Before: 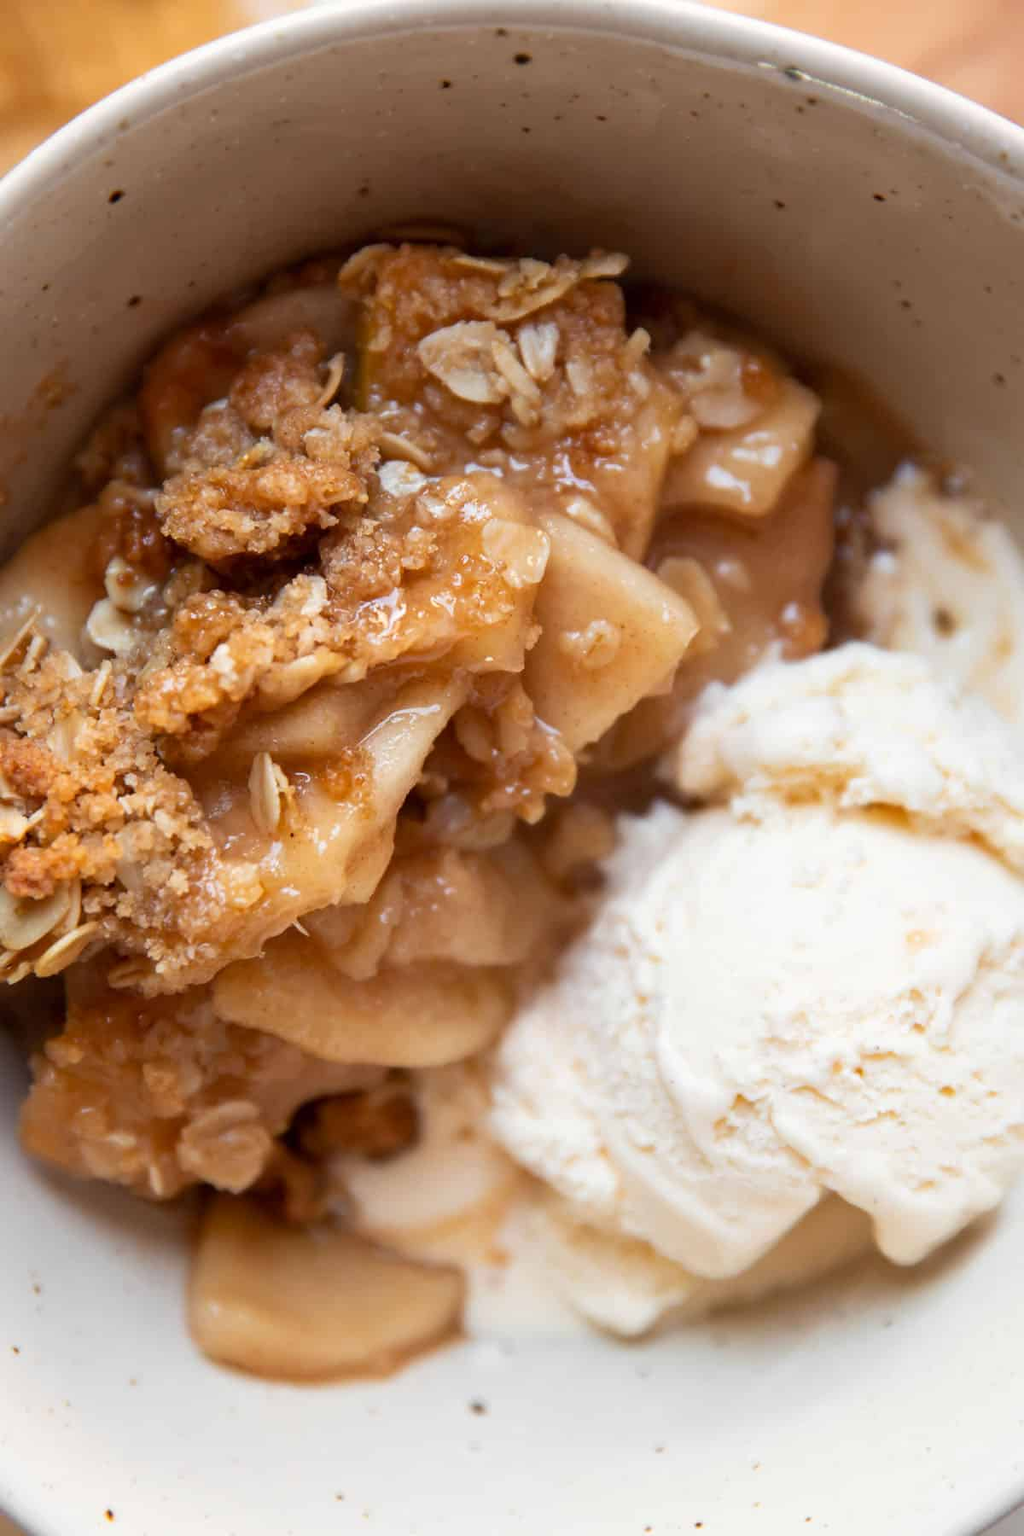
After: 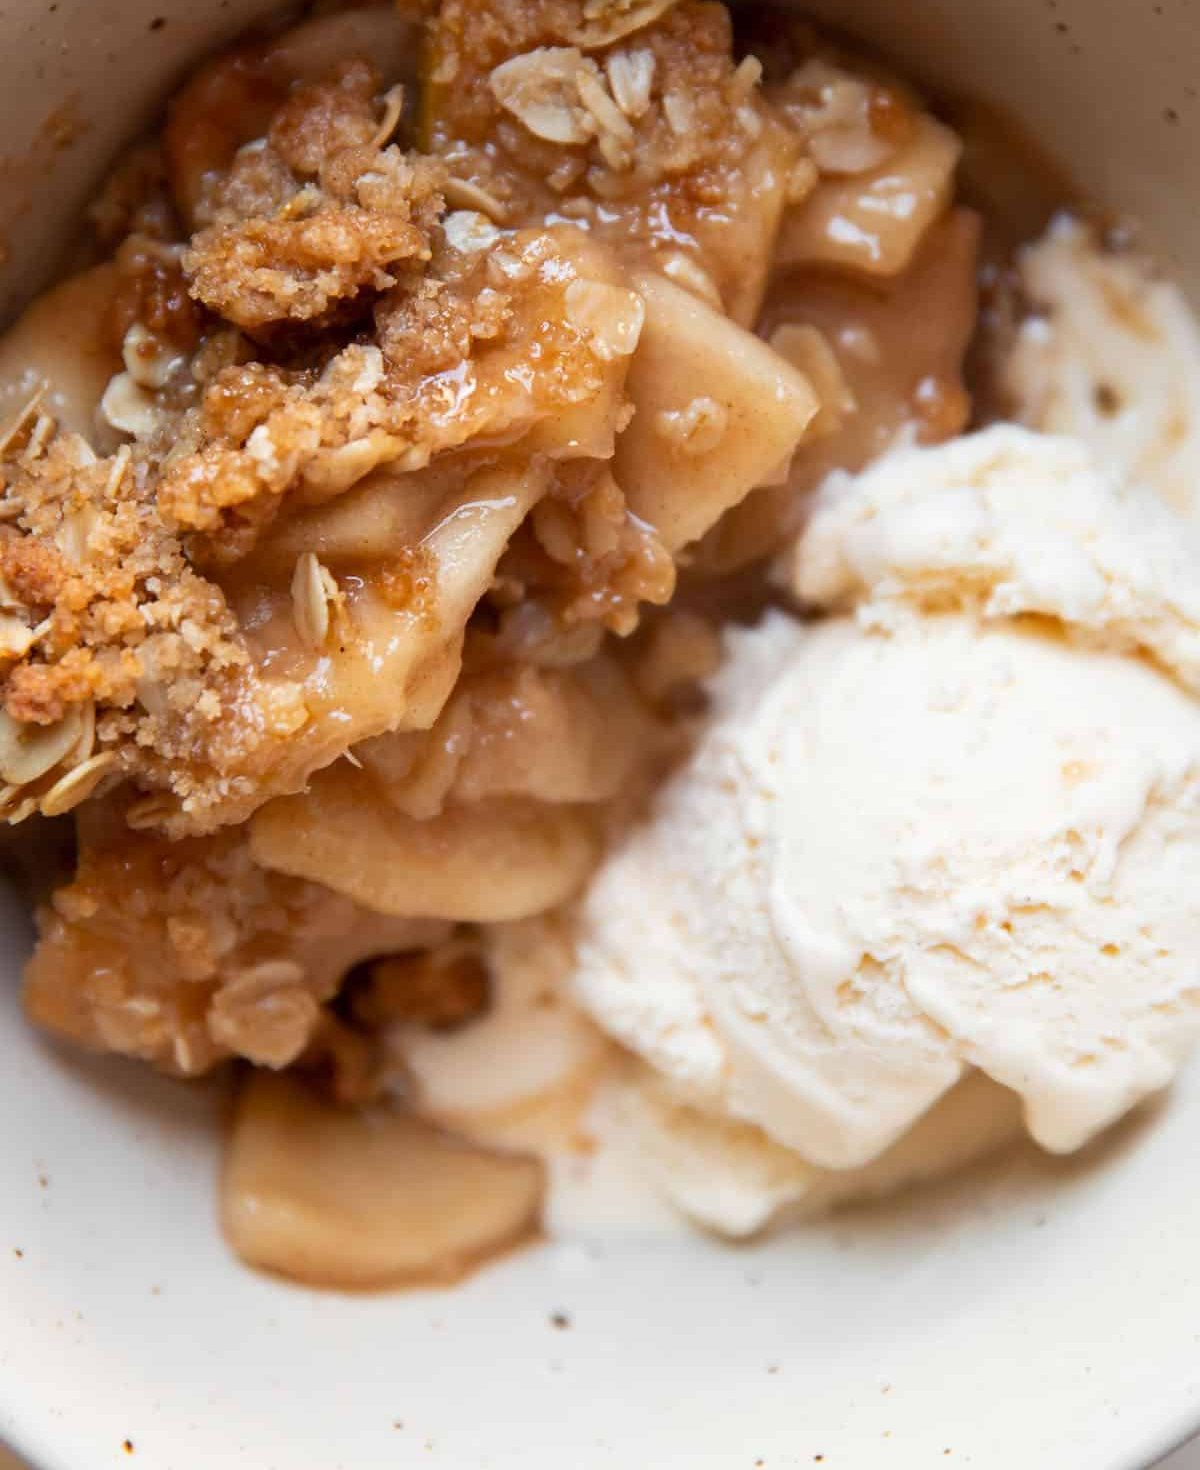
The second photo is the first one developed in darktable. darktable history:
crop and rotate: top 18.328%
